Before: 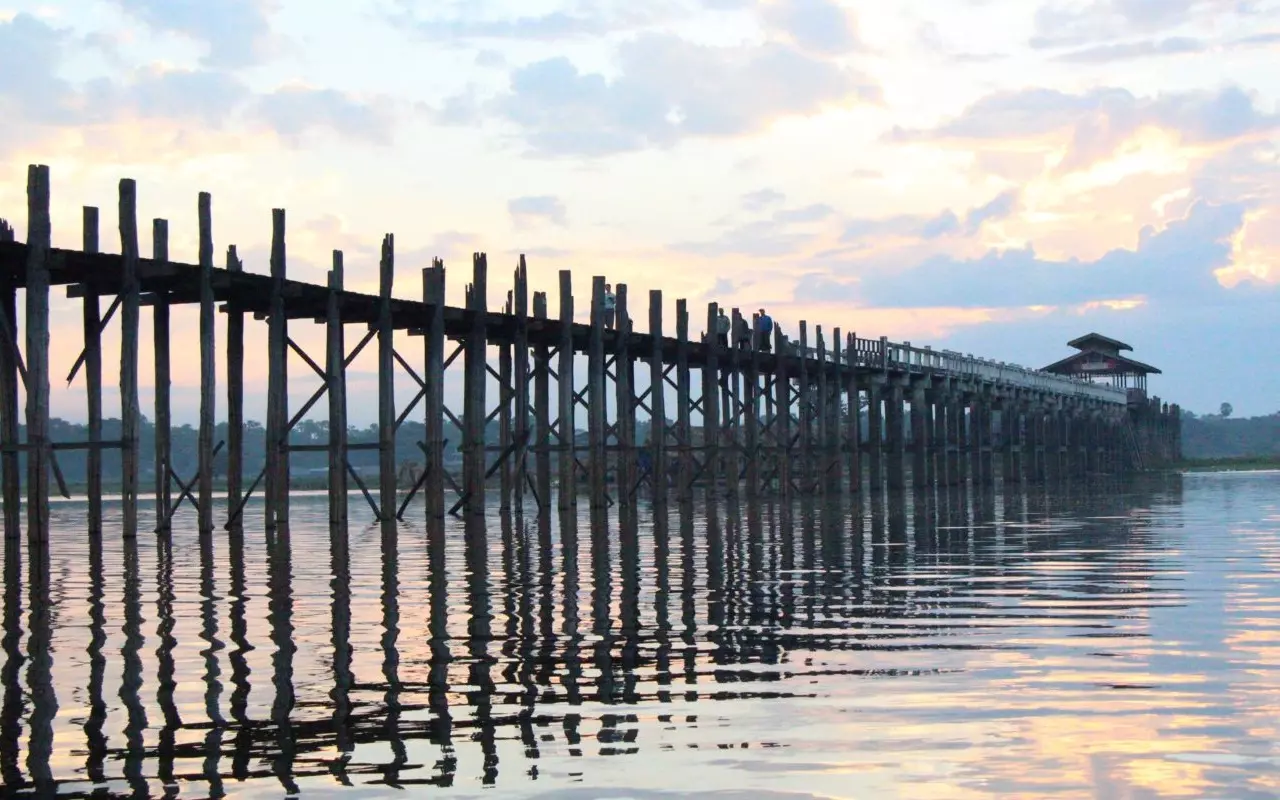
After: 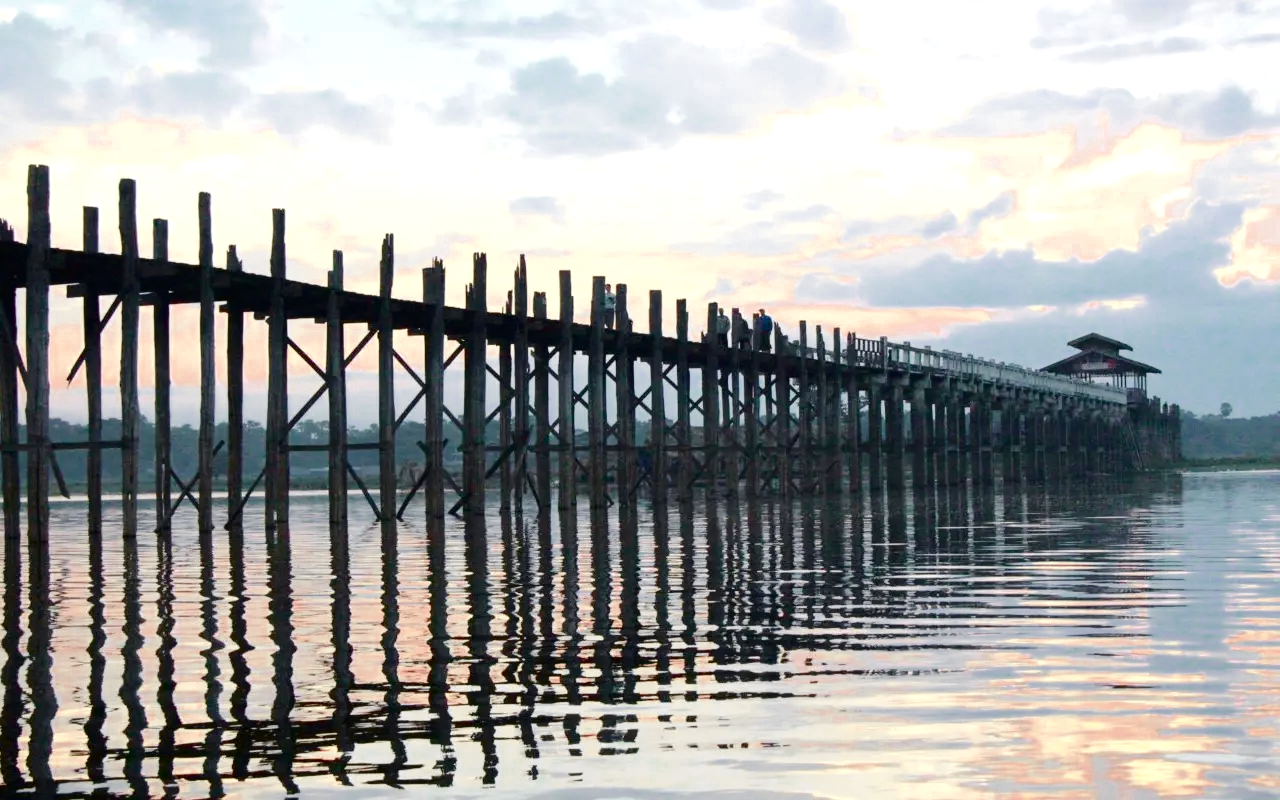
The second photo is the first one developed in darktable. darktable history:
color zones: curves: ch0 [(0, 0.5) (0.125, 0.4) (0.25, 0.5) (0.375, 0.4) (0.5, 0.4) (0.625, 0.35) (0.75, 0.35) (0.875, 0.5)]; ch1 [(0, 0.35) (0.125, 0.45) (0.25, 0.35) (0.375, 0.35) (0.5, 0.35) (0.625, 0.35) (0.75, 0.45) (0.875, 0.35)]; ch2 [(0, 0.6) (0.125, 0.5) (0.25, 0.5) (0.375, 0.6) (0.5, 0.6) (0.625, 0.5) (0.75, 0.5) (0.875, 0.5)]
color balance rgb: shadows lift › chroma 0.782%, shadows lift › hue 113.54°, perceptual saturation grading › global saturation 0.869%, perceptual saturation grading › mid-tones 6.182%, perceptual saturation grading › shadows 72.401%, global vibrance 20%
tone curve: curves: ch0 [(0.003, 0) (0.066, 0.031) (0.163, 0.112) (0.264, 0.238) (0.395, 0.421) (0.517, 0.56) (0.684, 0.734) (0.791, 0.814) (1, 1)]; ch1 [(0, 0) (0.164, 0.115) (0.337, 0.332) (0.39, 0.398) (0.464, 0.461) (0.501, 0.5) (0.507, 0.5) (0.534, 0.532) (0.577, 0.59) (0.652, 0.681) (0.733, 0.749) (0.811, 0.796) (1, 1)]; ch2 [(0, 0) (0.337, 0.382) (0.464, 0.476) (0.501, 0.502) (0.527, 0.54) (0.551, 0.565) (0.6, 0.59) (0.687, 0.675) (1, 1)], color space Lab, independent channels, preserve colors none
exposure: exposure 0.203 EV, compensate highlight preservation false
